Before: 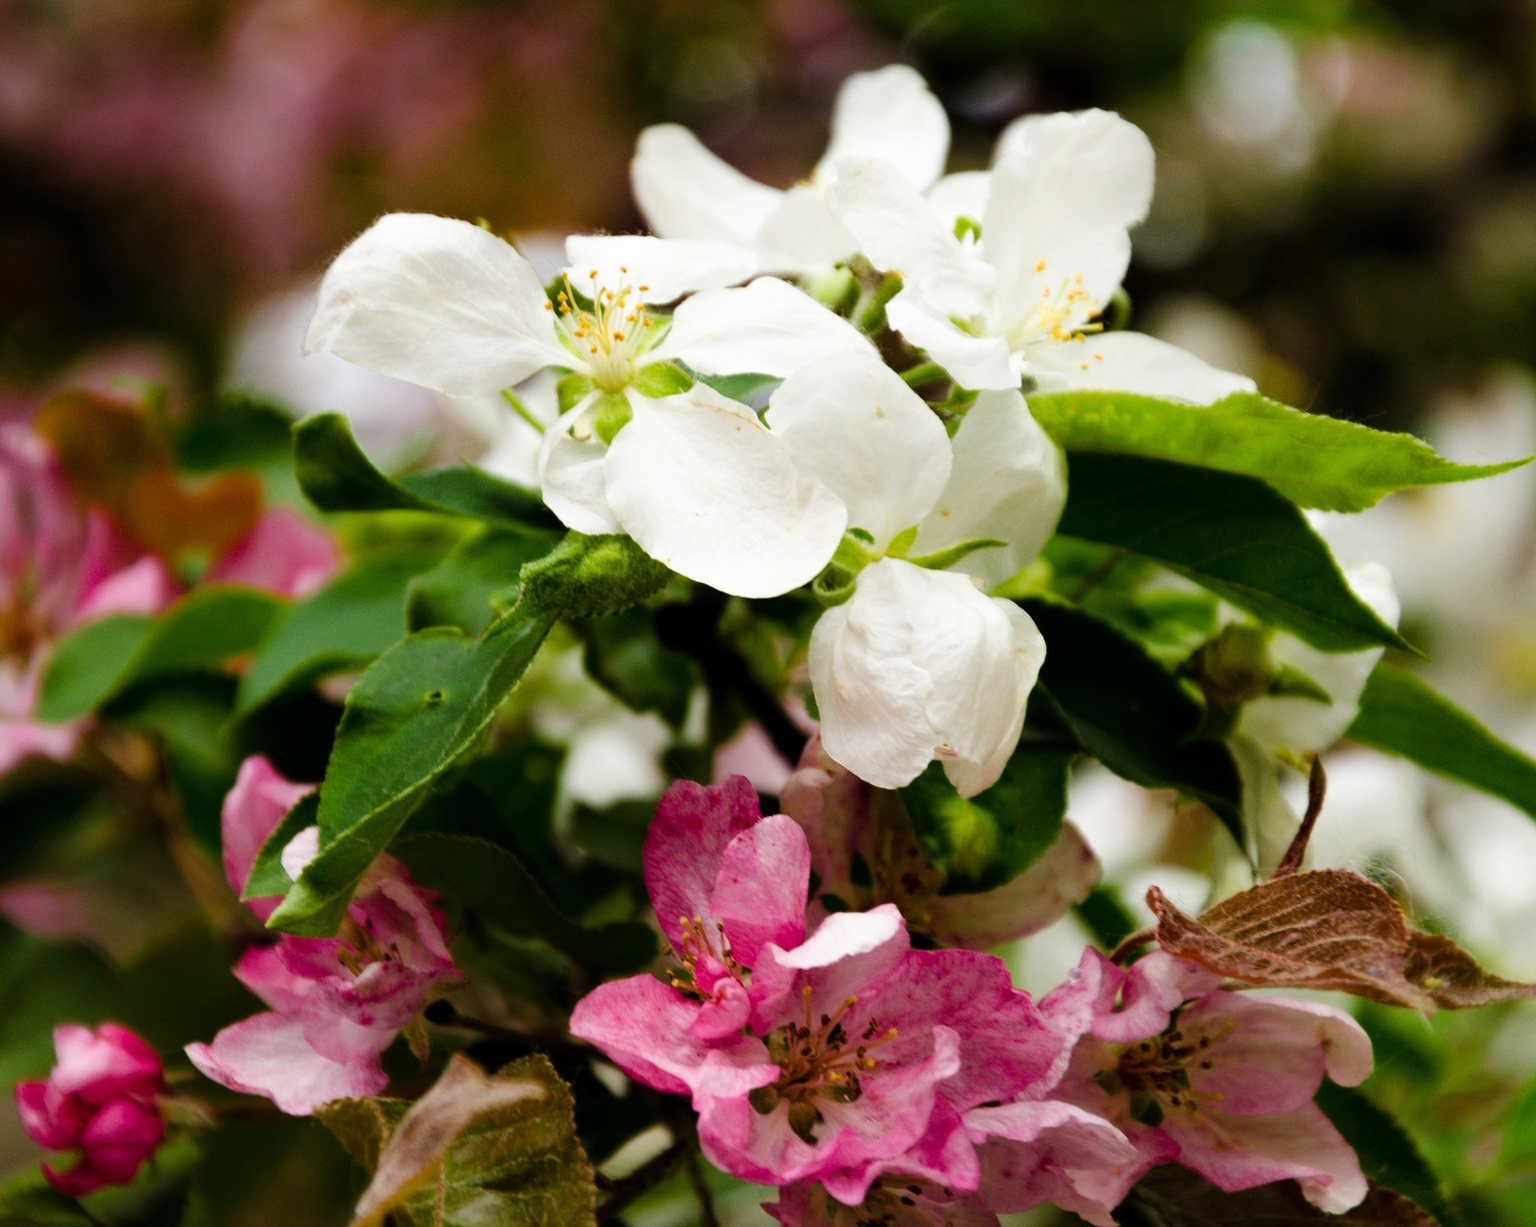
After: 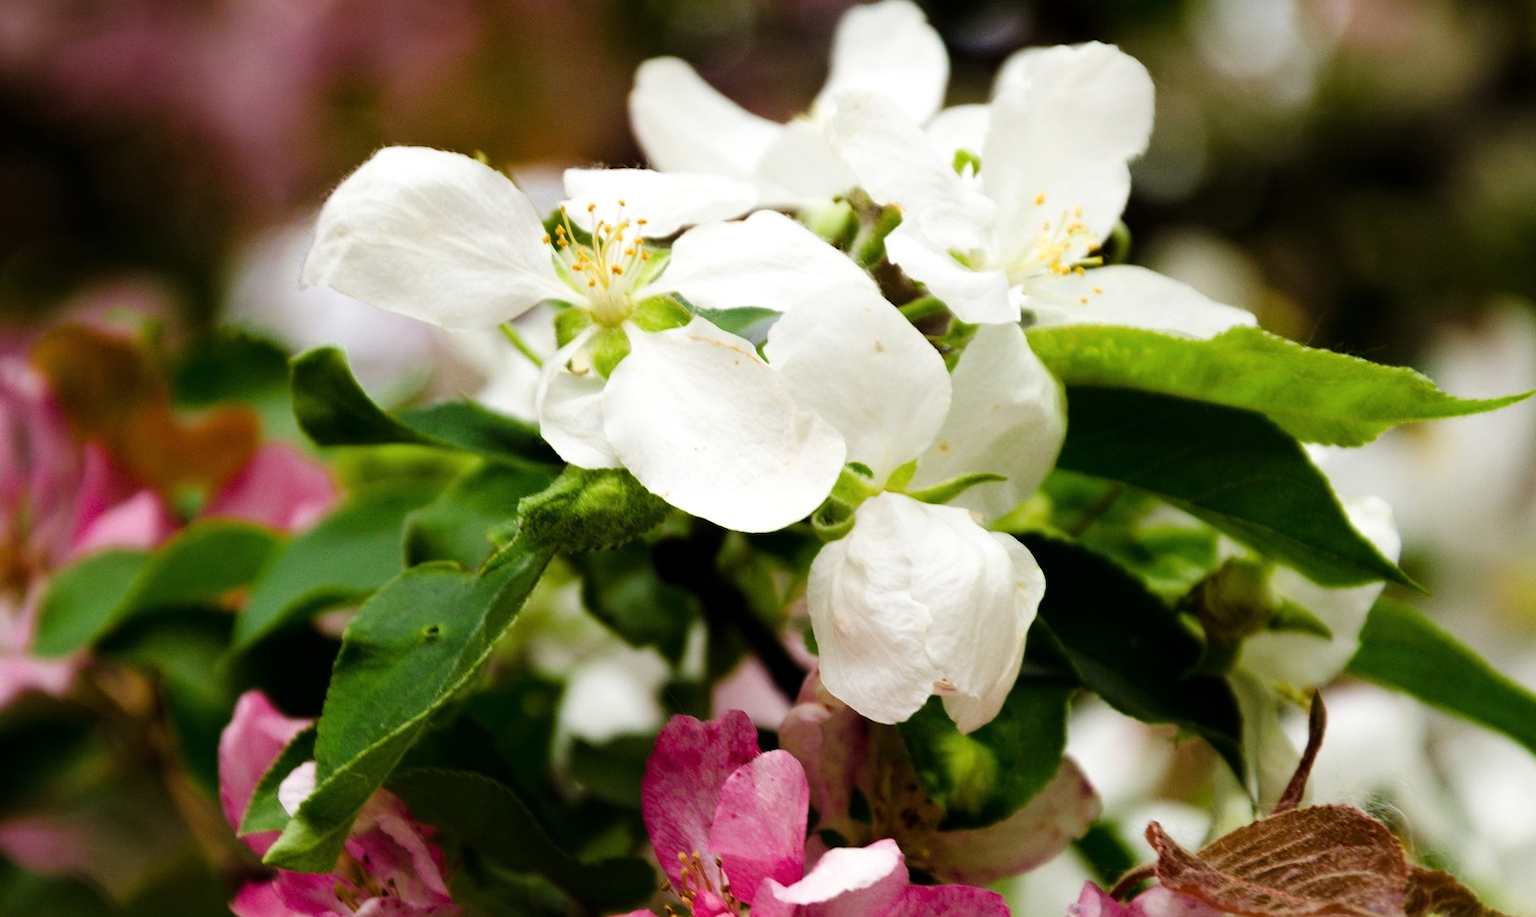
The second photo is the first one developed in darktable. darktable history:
crop: left 0.3%, top 5.506%, bottom 19.878%
shadows and highlights: shadows -9.32, white point adjustment 1.58, highlights 10.82
